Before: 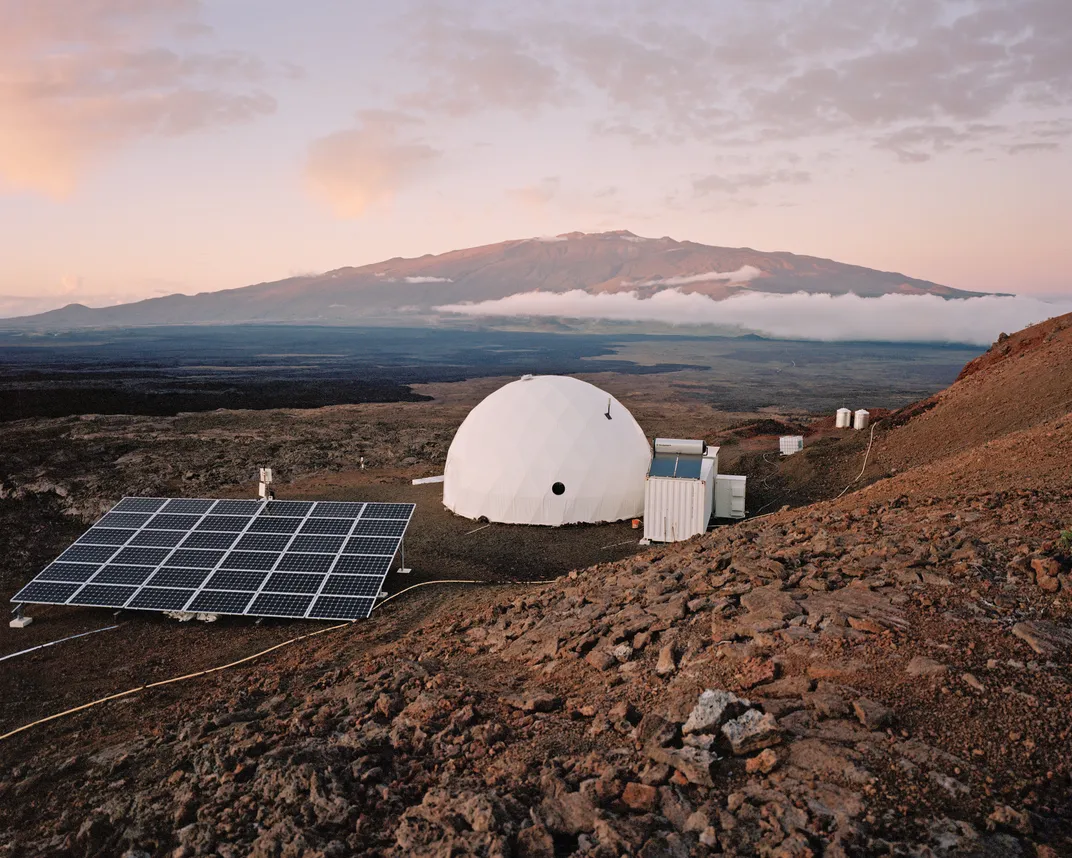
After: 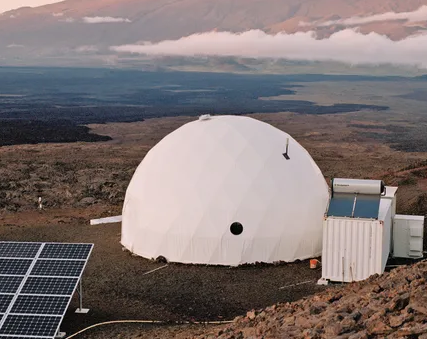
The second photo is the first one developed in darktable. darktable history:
crop: left 30.121%, top 30.379%, right 29.966%, bottom 30.017%
